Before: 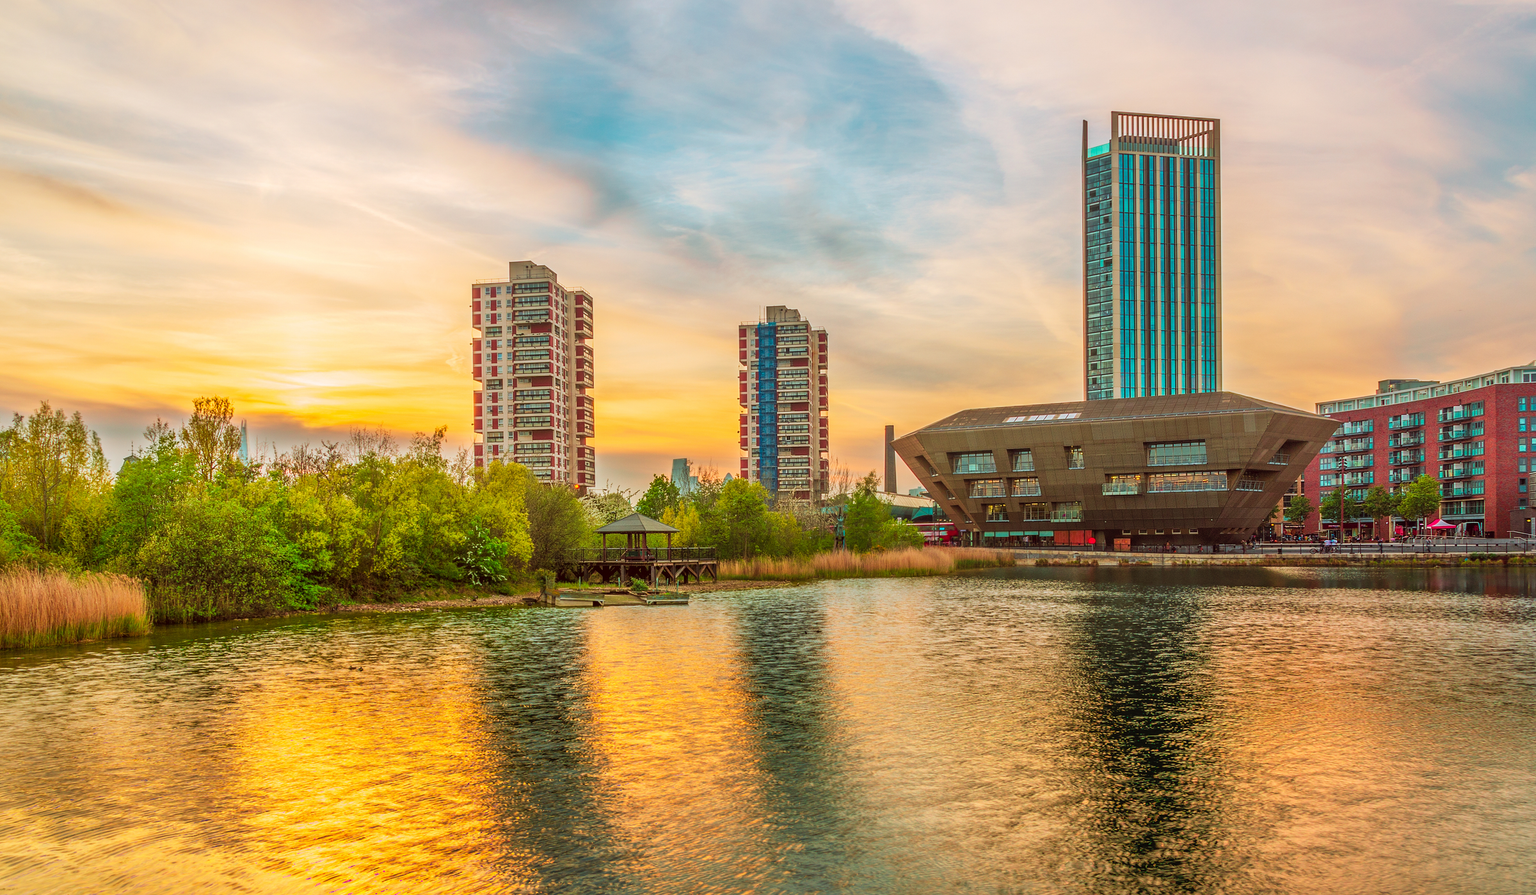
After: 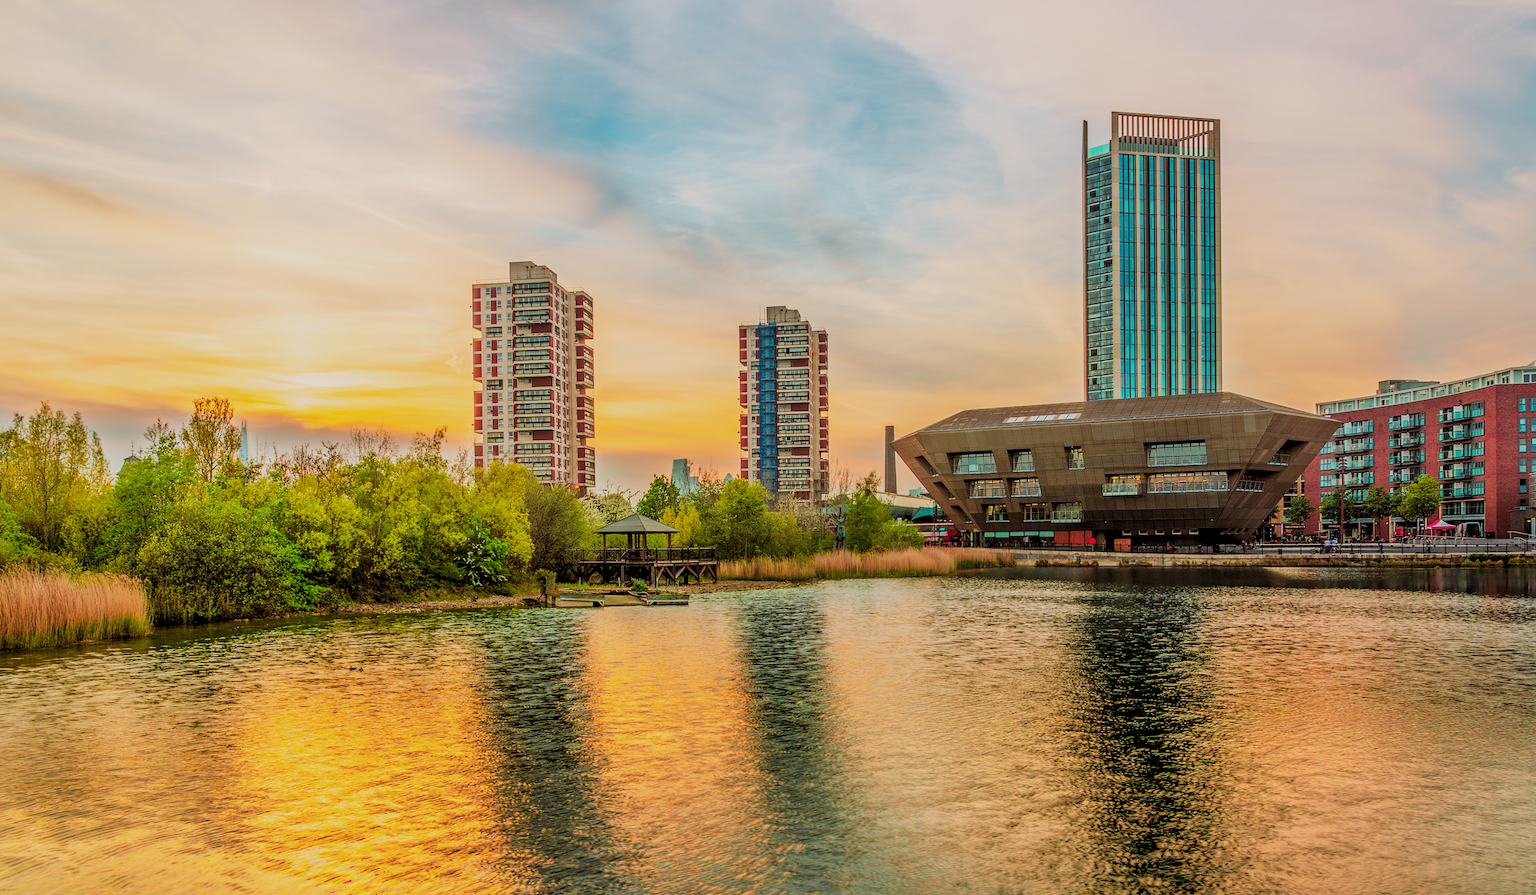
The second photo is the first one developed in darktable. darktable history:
filmic rgb: black relative exposure -7.17 EV, white relative exposure 5.37 EV, threshold 5.96 EV, hardness 3.02, enable highlight reconstruction true
levels: levels [0.062, 0.494, 0.925]
